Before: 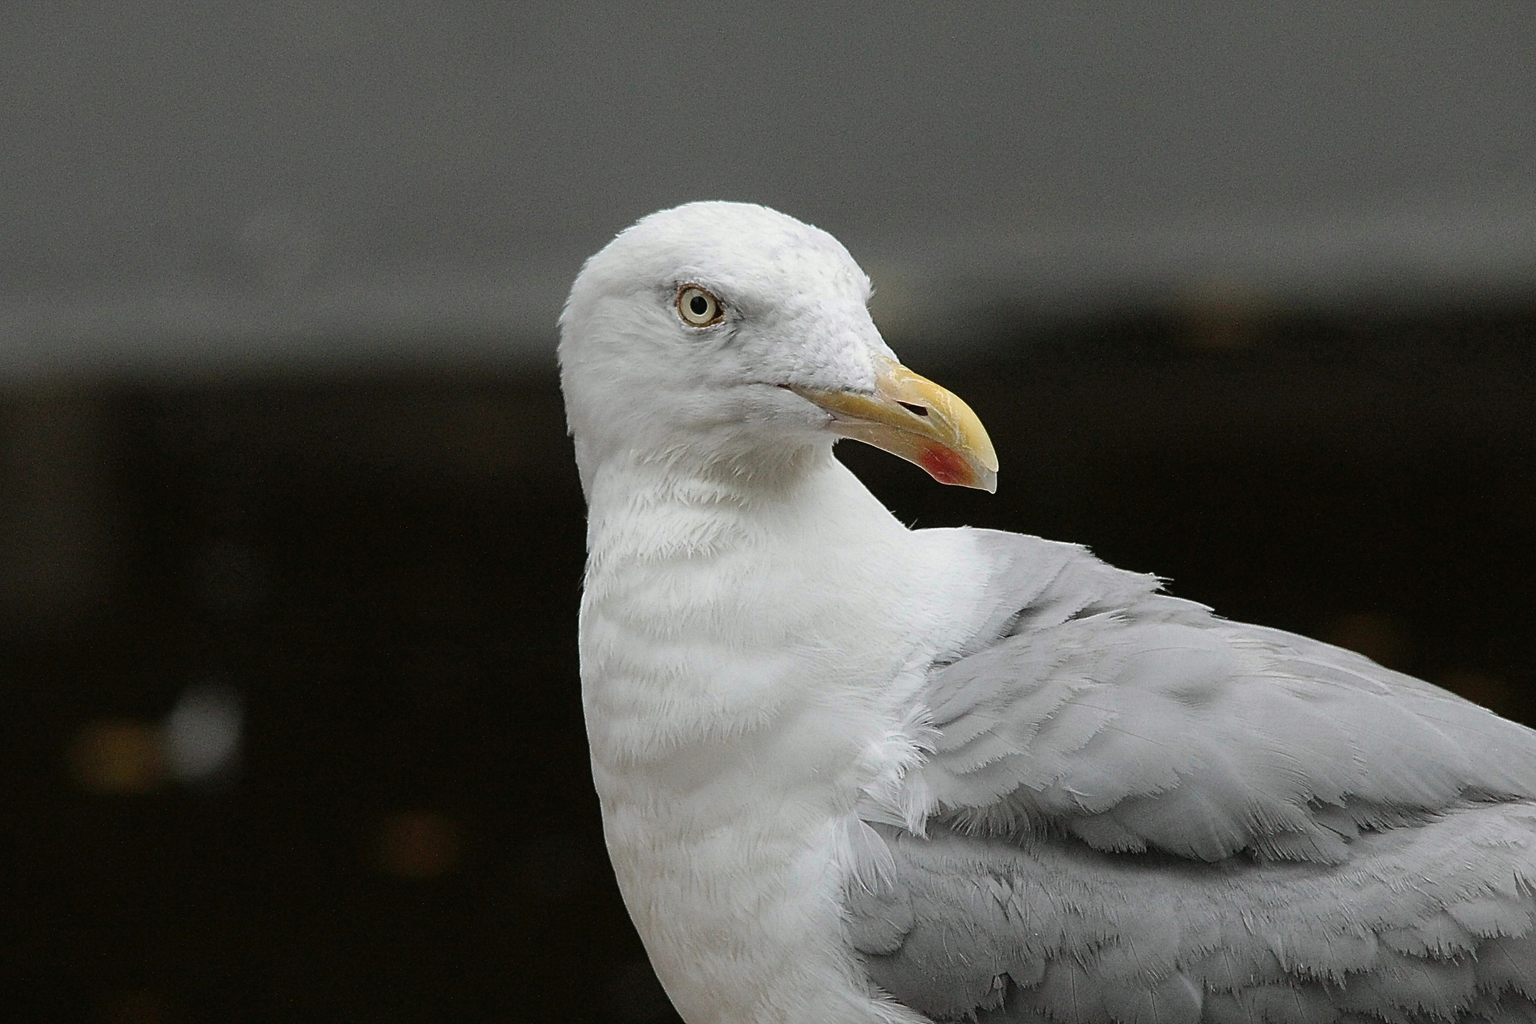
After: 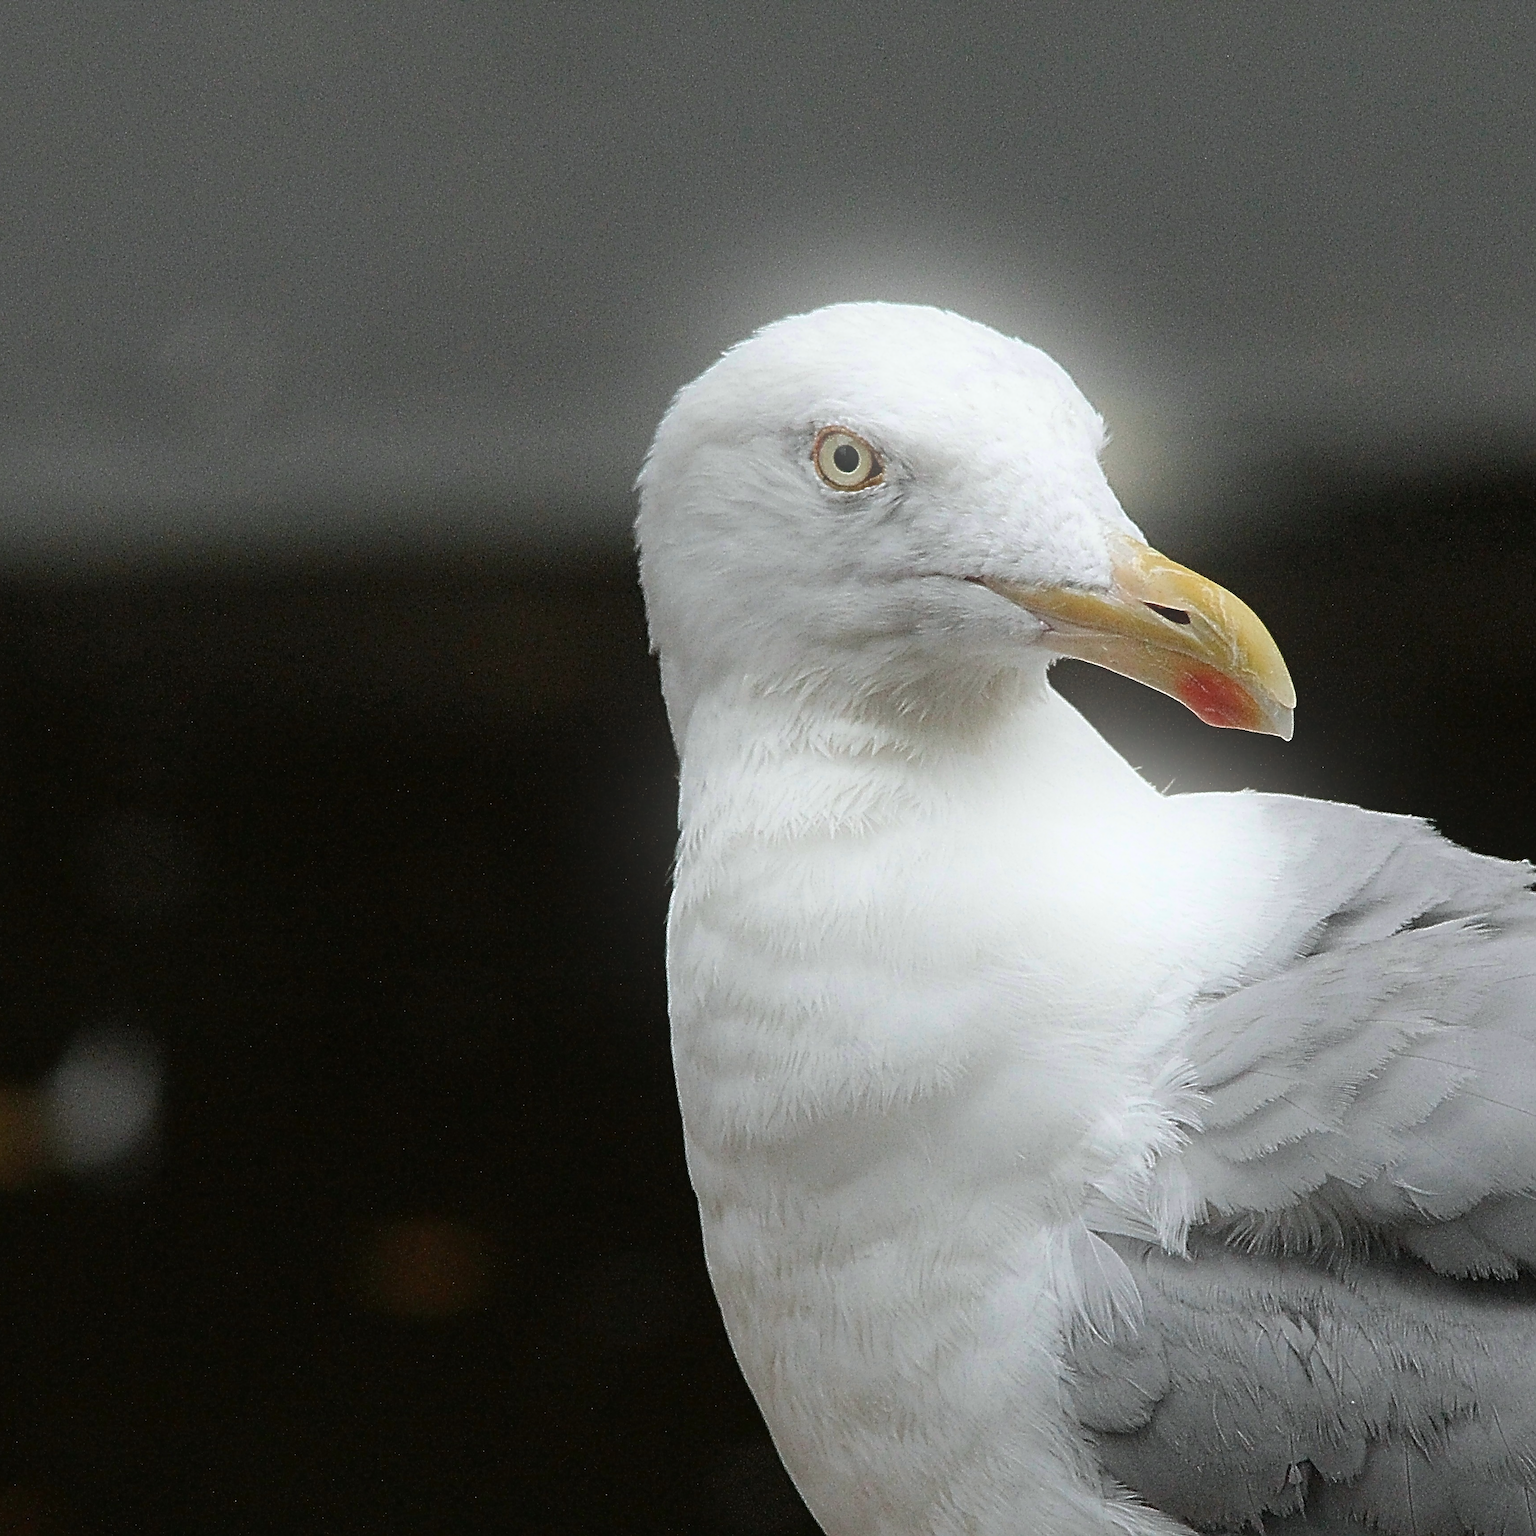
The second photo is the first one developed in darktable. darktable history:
crop and rotate: left 8.786%, right 24.548%
sharpen: on, module defaults
color zones: curves: ch0 [(0, 0.444) (0.143, 0.442) (0.286, 0.441) (0.429, 0.441) (0.571, 0.441) (0.714, 0.441) (0.857, 0.442) (1, 0.444)]
bloom: size 38%, threshold 95%, strength 30%
white balance: red 0.986, blue 1.01
